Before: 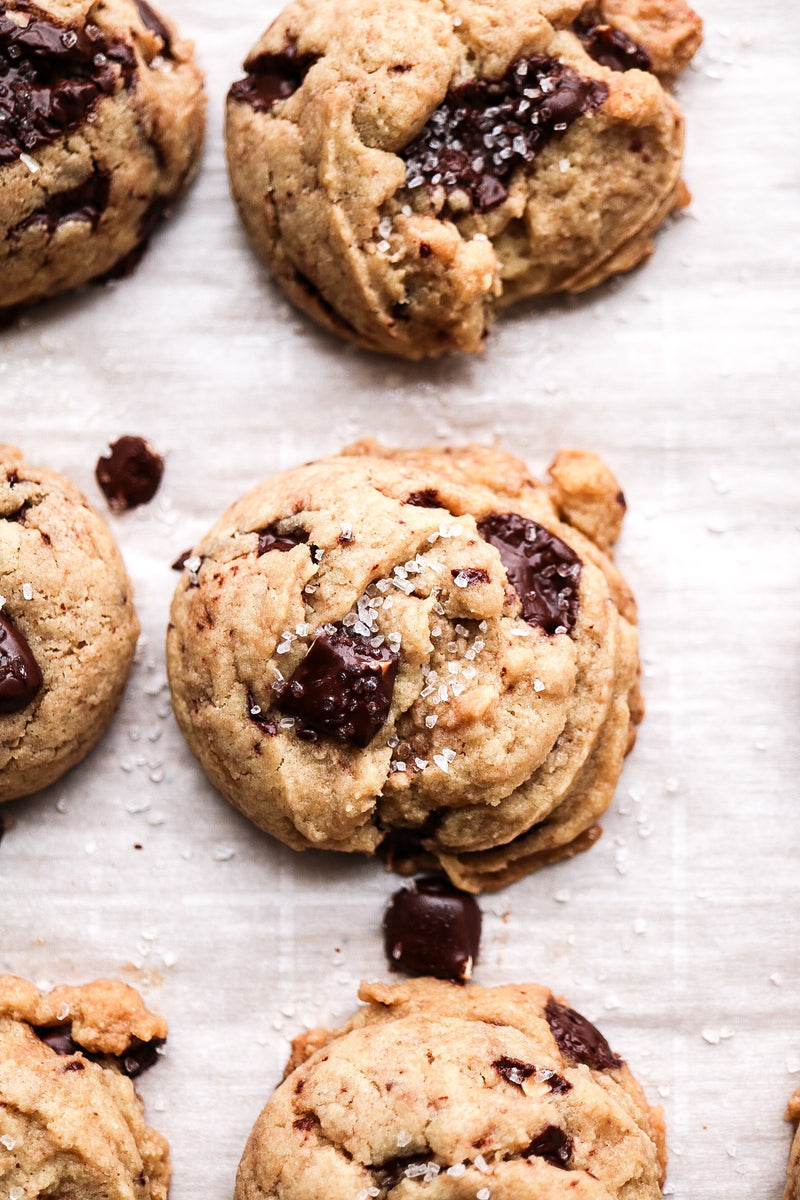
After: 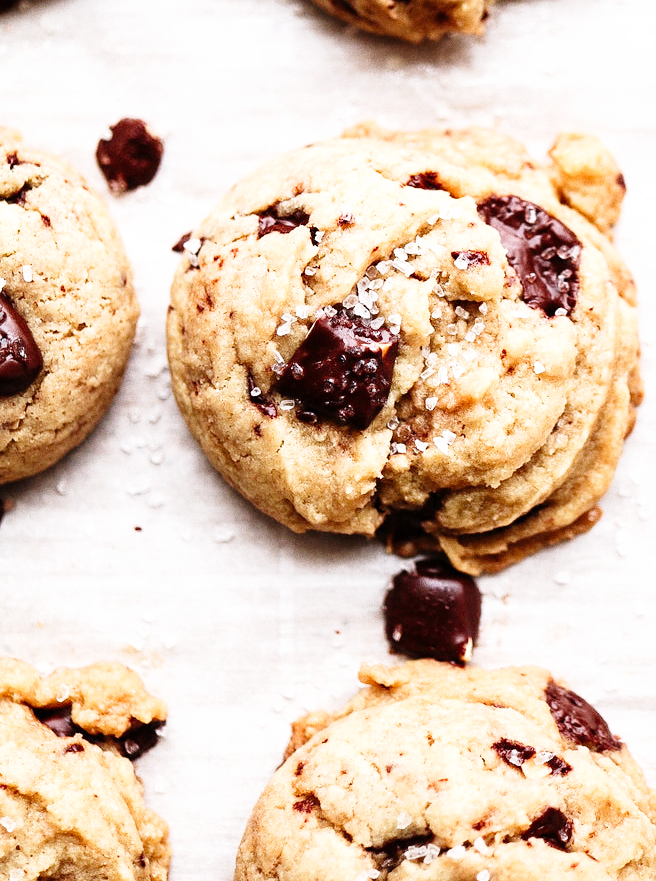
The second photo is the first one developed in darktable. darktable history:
crop: top 26.531%, right 17.959%
base curve: curves: ch0 [(0, 0) (0.008, 0.007) (0.022, 0.029) (0.048, 0.089) (0.092, 0.197) (0.191, 0.399) (0.275, 0.534) (0.357, 0.65) (0.477, 0.78) (0.542, 0.833) (0.799, 0.973) (1, 1)], preserve colors none
grain: on, module defaults
